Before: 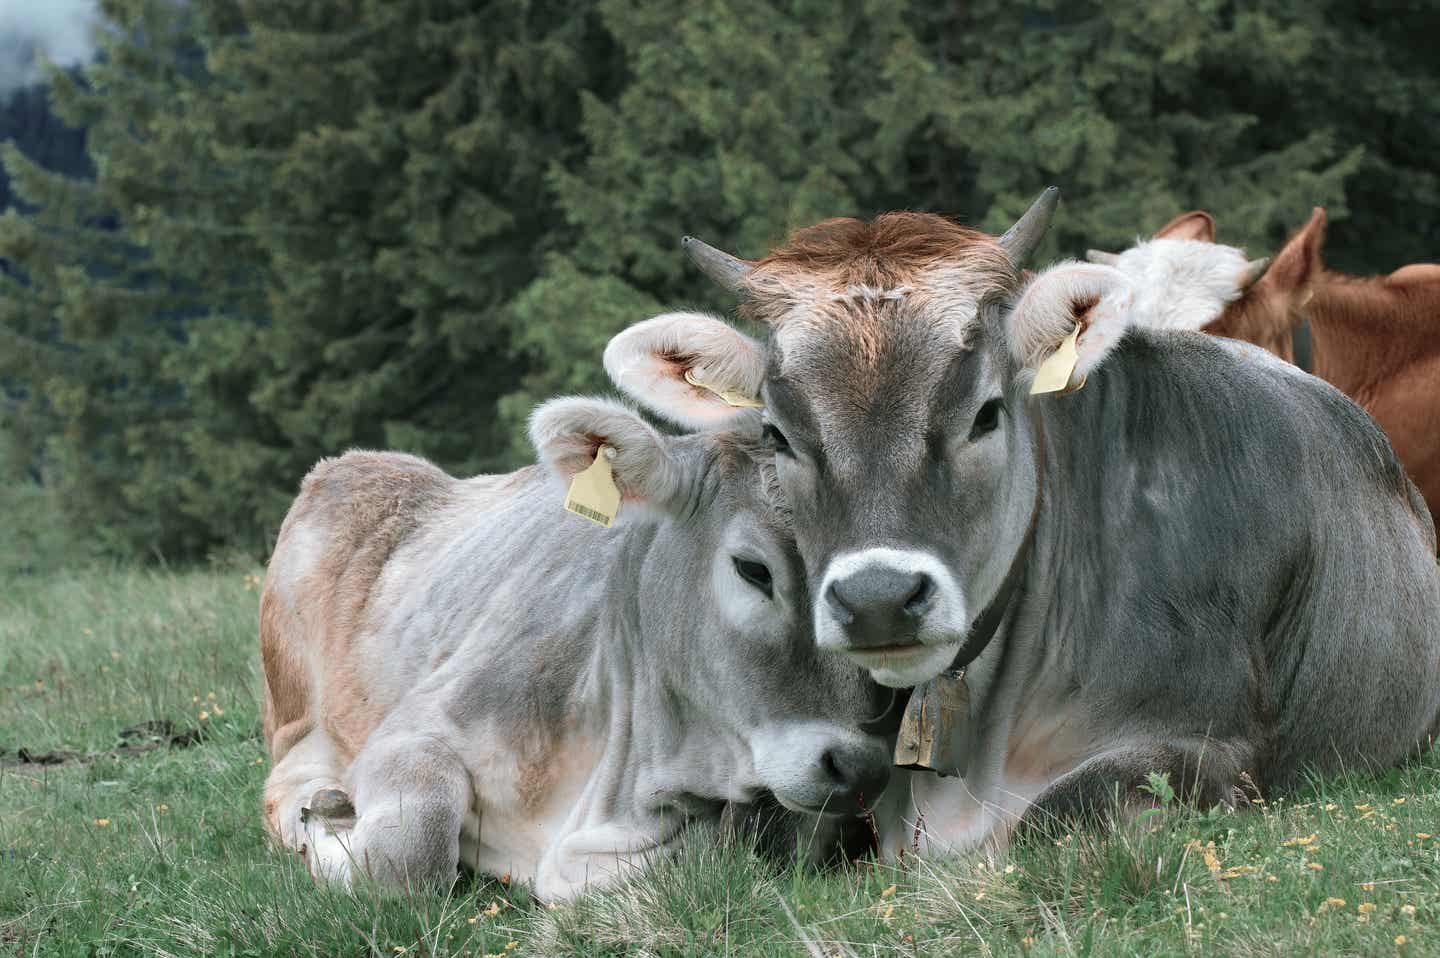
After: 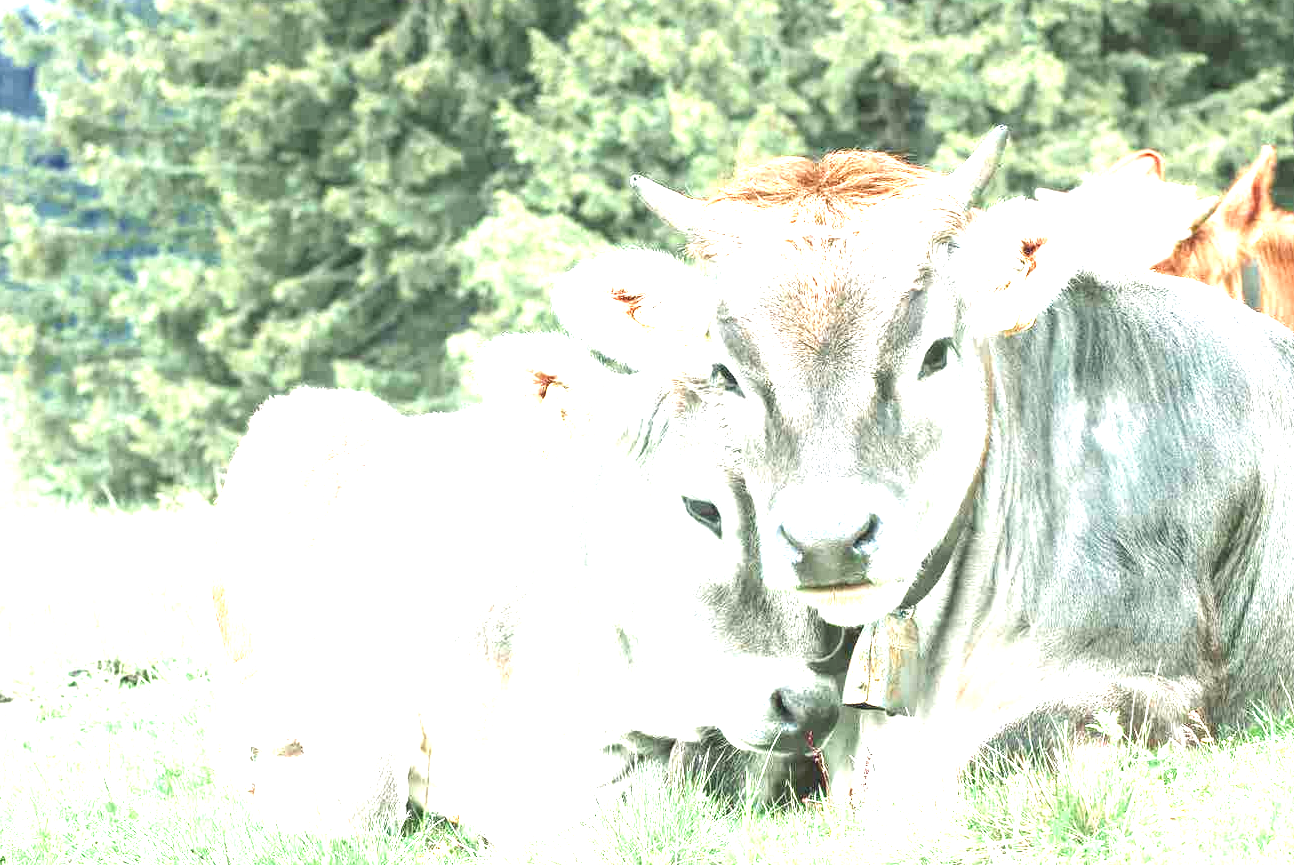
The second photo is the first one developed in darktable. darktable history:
crop: left 3.608%, top 6.407%, right 6.504%, bottom 3.24%
local contrast: detail 118%
exposure: exposure 3.041 EV, compensate highlight preservation false
tone curve: curves: ch0 [(0, 0) (0.08, 0.069) (0.4, 0.391) (0.6, 0.609) (0.92, 0.93) (1, 1)], preserve colors none
color correction: highlights b* 3.02
